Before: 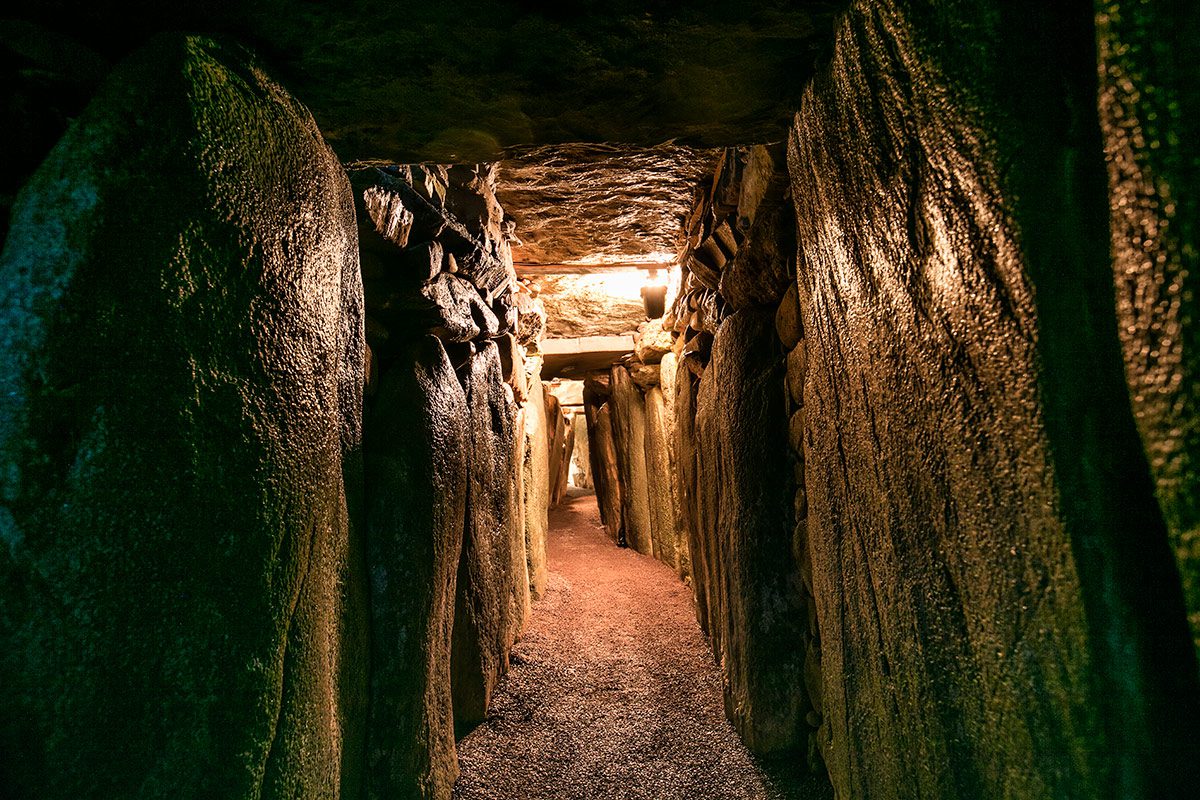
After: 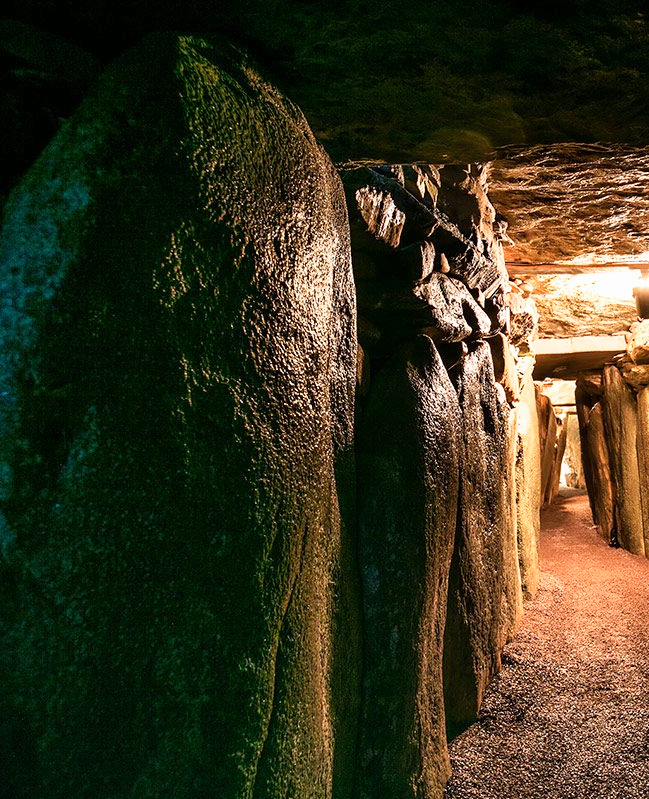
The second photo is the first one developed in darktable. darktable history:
crop: left 0.709%, right 45.207%, bottom 0.091%
base curve: curves: ch0 [(0, 0) (0.666, 0.806) (1, 1)], preserve colors none
